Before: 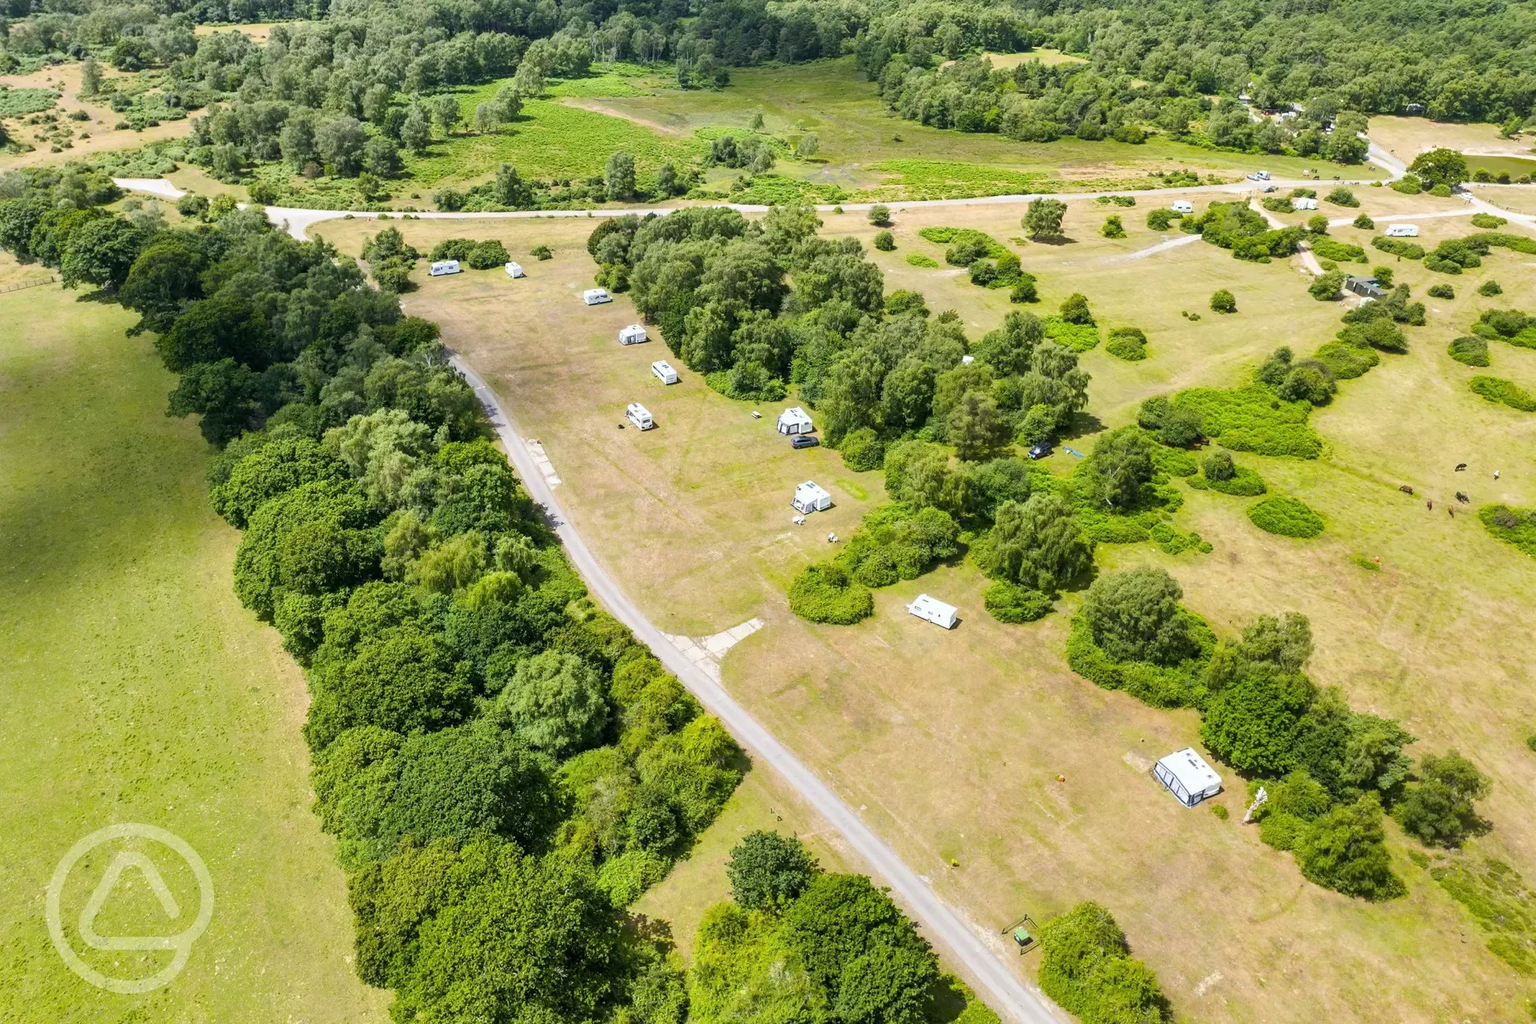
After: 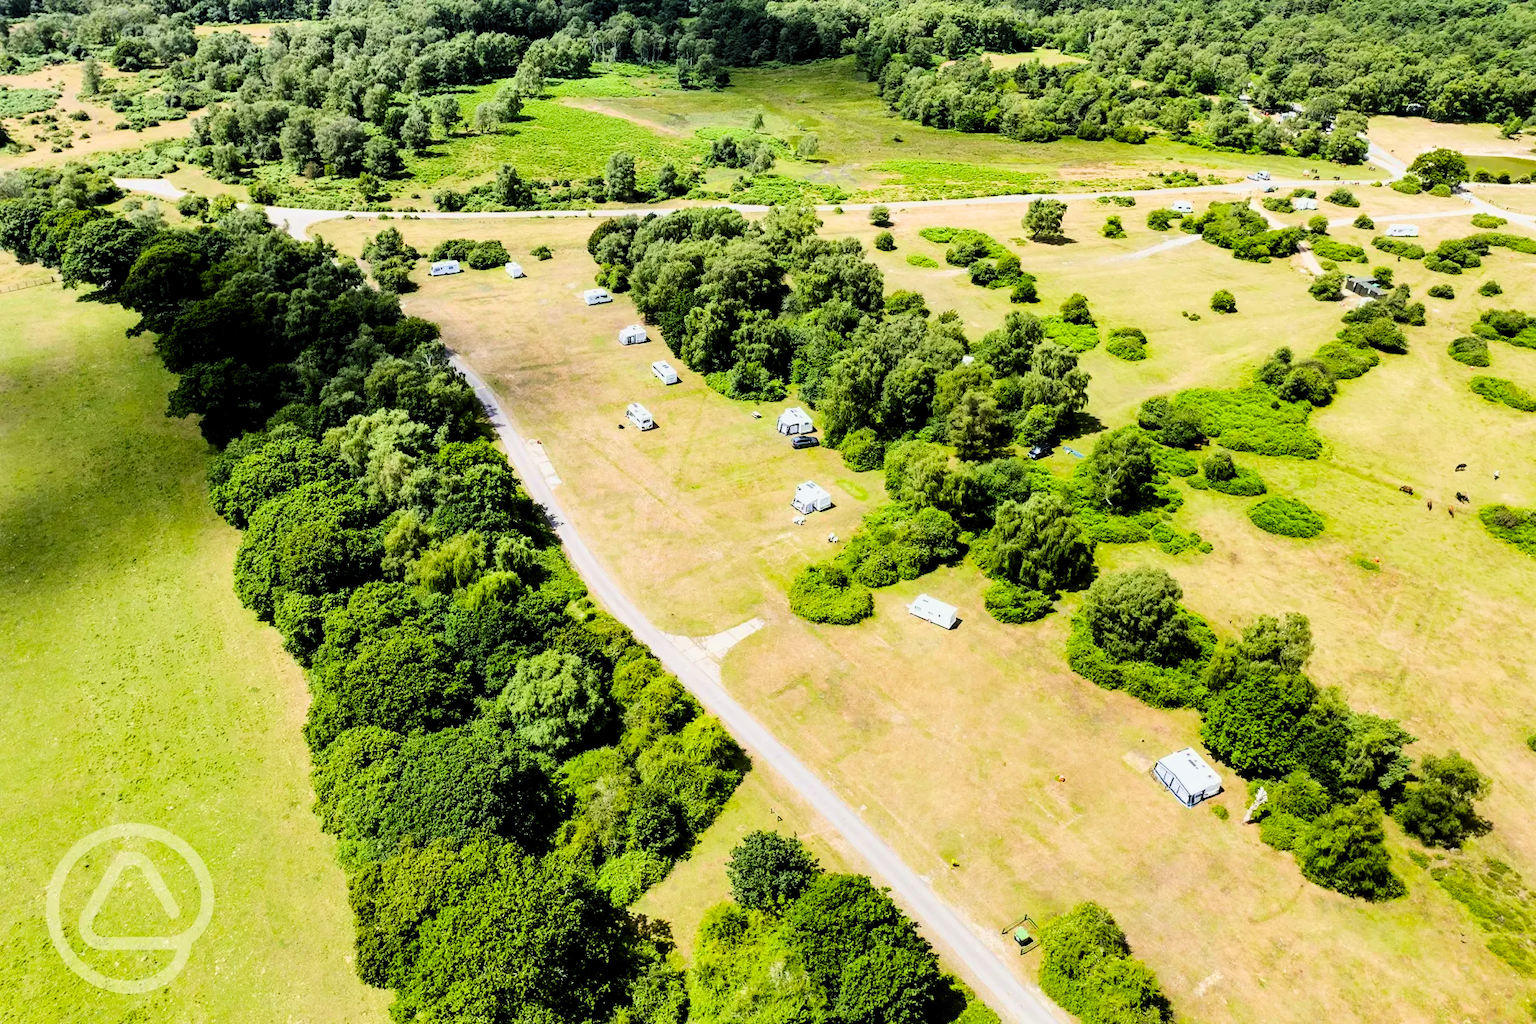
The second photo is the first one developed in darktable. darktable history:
tone equalizer: -8 EV -0.746 EV, -7 EV -0.673 EV, -6 EV -0.579 EV, -5 EV -0.391 EV, -3 EV 0.366 EV, -2 EV 0.6 EV, -1 EV 0.683 EV, +0 EV 0.751 EV, mask exposure compensation -0.501 EV
filmic rgb: black relative exposure -5.15 EV, white relative exposure 3.95 EV, hardness 2.87, contrast 1.3, highlights saturation mix -30.73%, color science v6 (2022)
contrast brightness saturation: contrast 0.126, brightness -0.225, saturation 0.14
